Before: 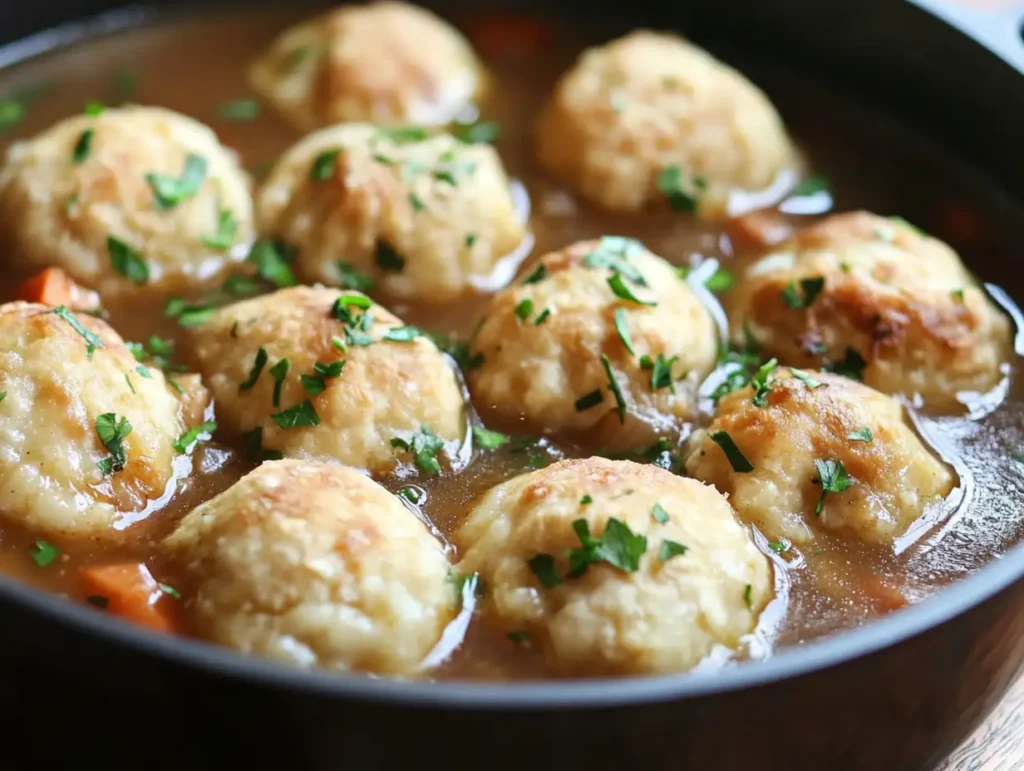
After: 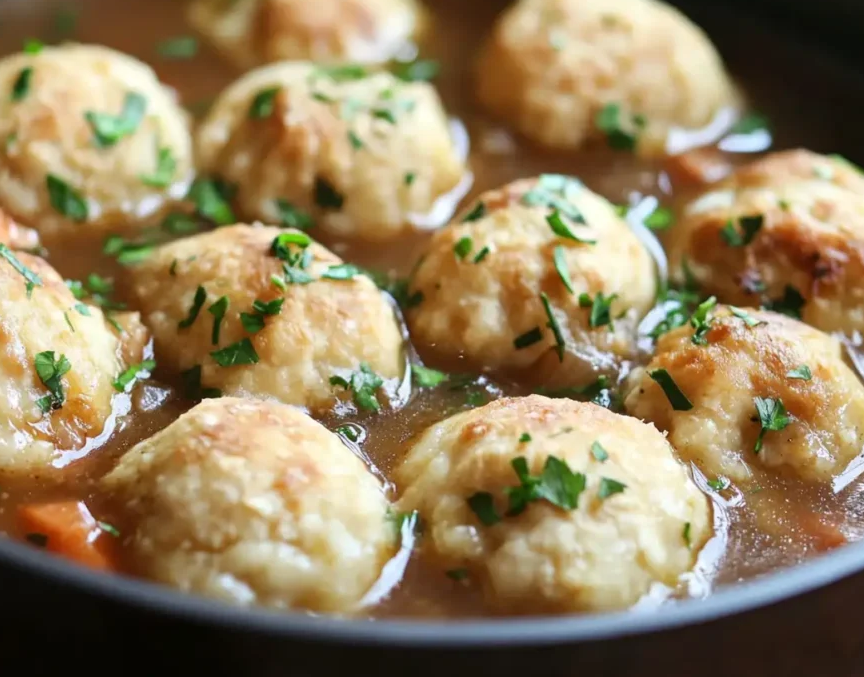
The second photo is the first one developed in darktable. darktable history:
crop: left 6.035%, top 8.159%, right 9.538%, bottom 3.943%
